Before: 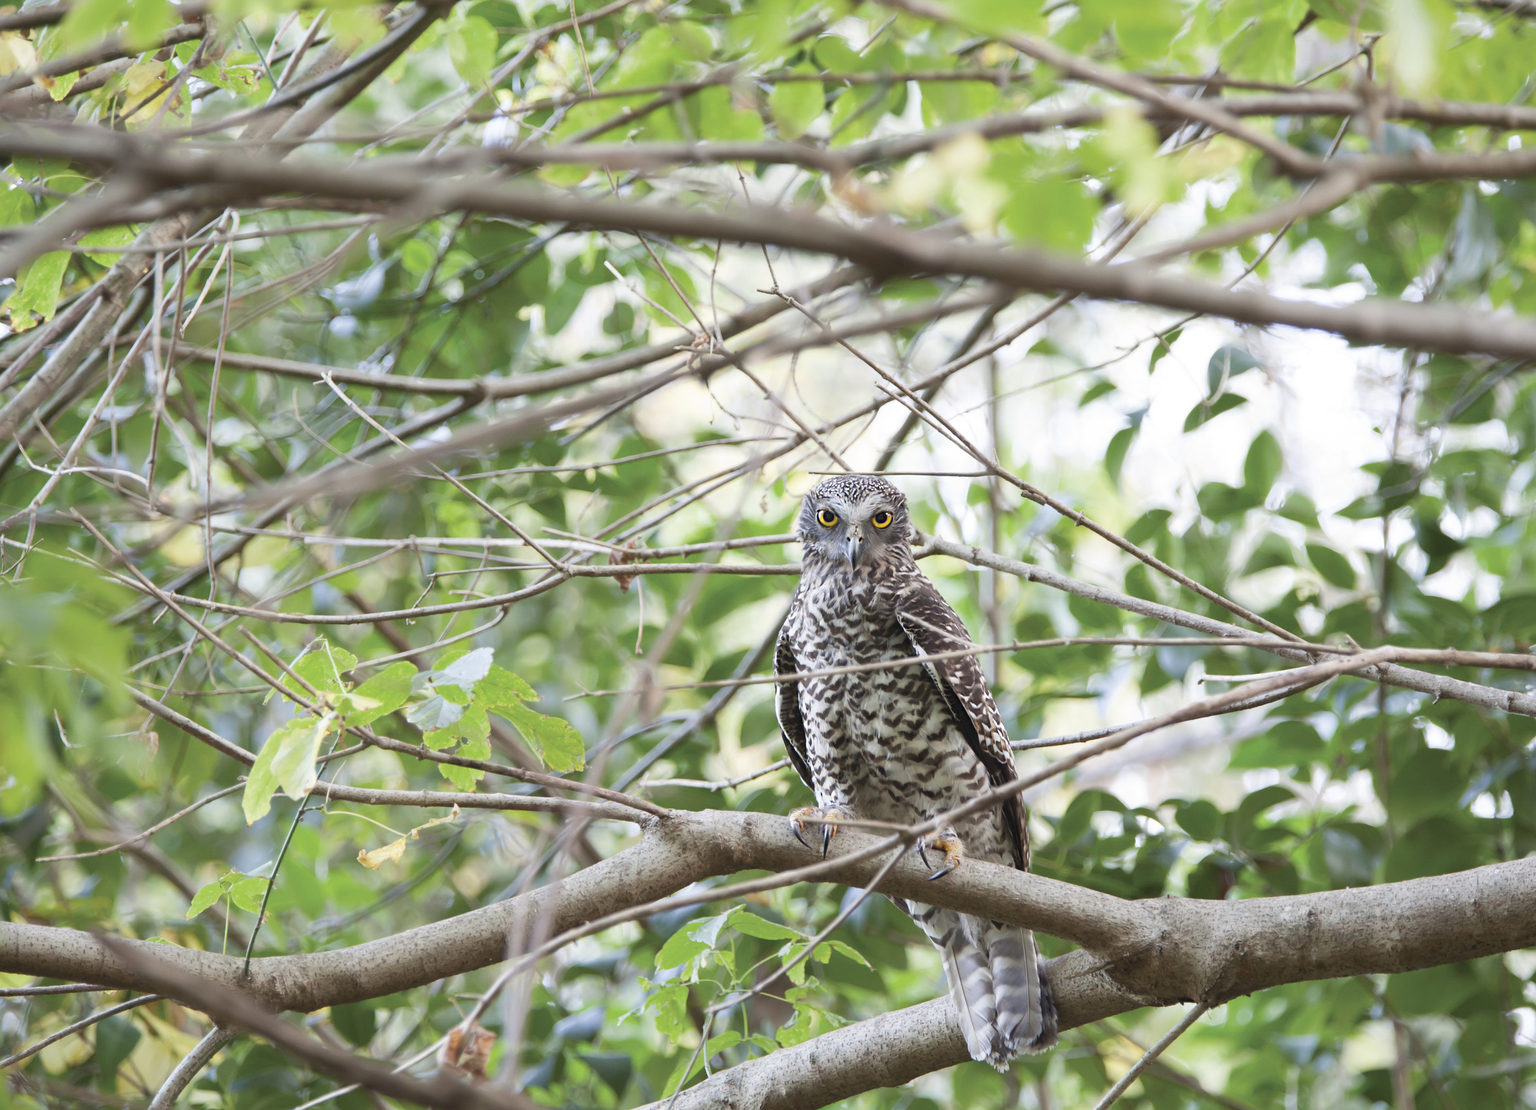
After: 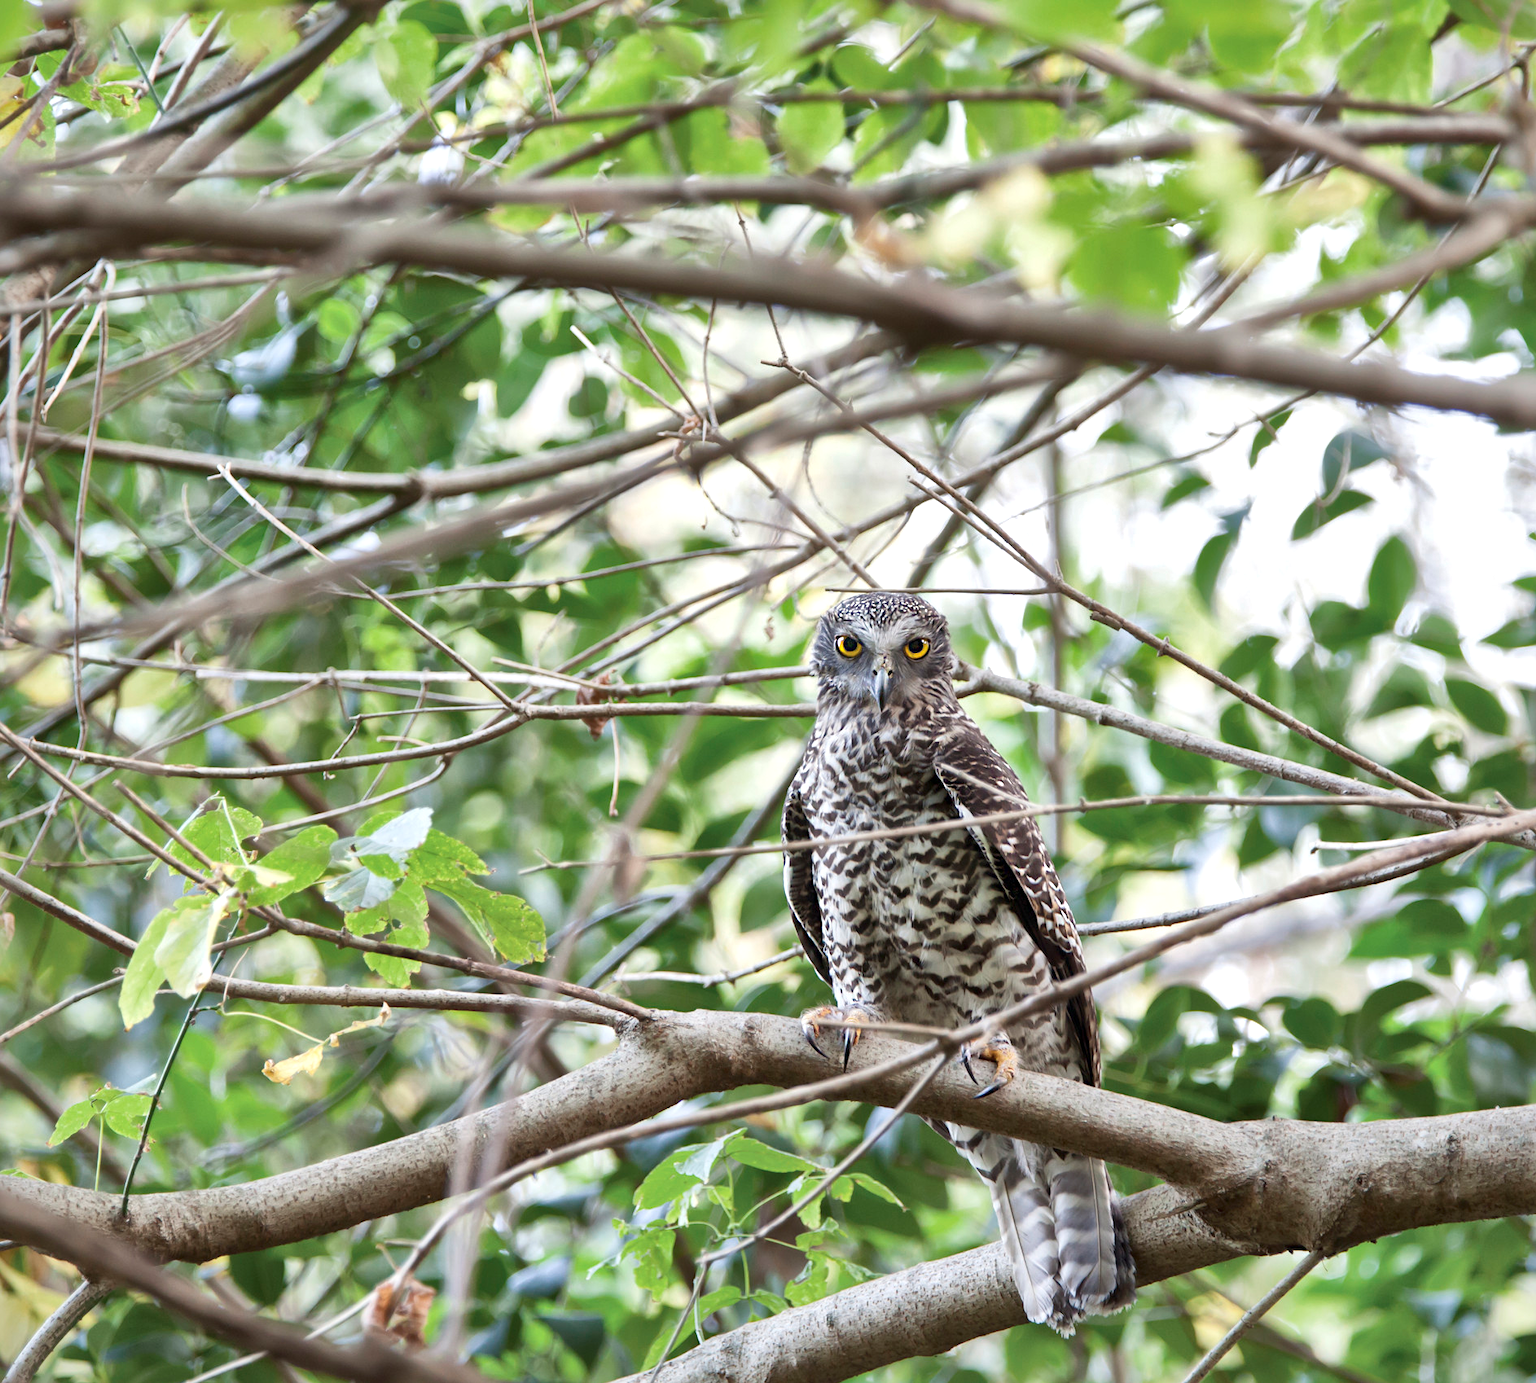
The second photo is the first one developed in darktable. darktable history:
local contrast: mode bilateral grid, contrast 20, coarseness 50, detail 171%, midtone range 0.2
shadows and highlights: shadows 10, white point adjustment 1, highlights -40
crop and rotate: left 9.597%, right 10.195%
